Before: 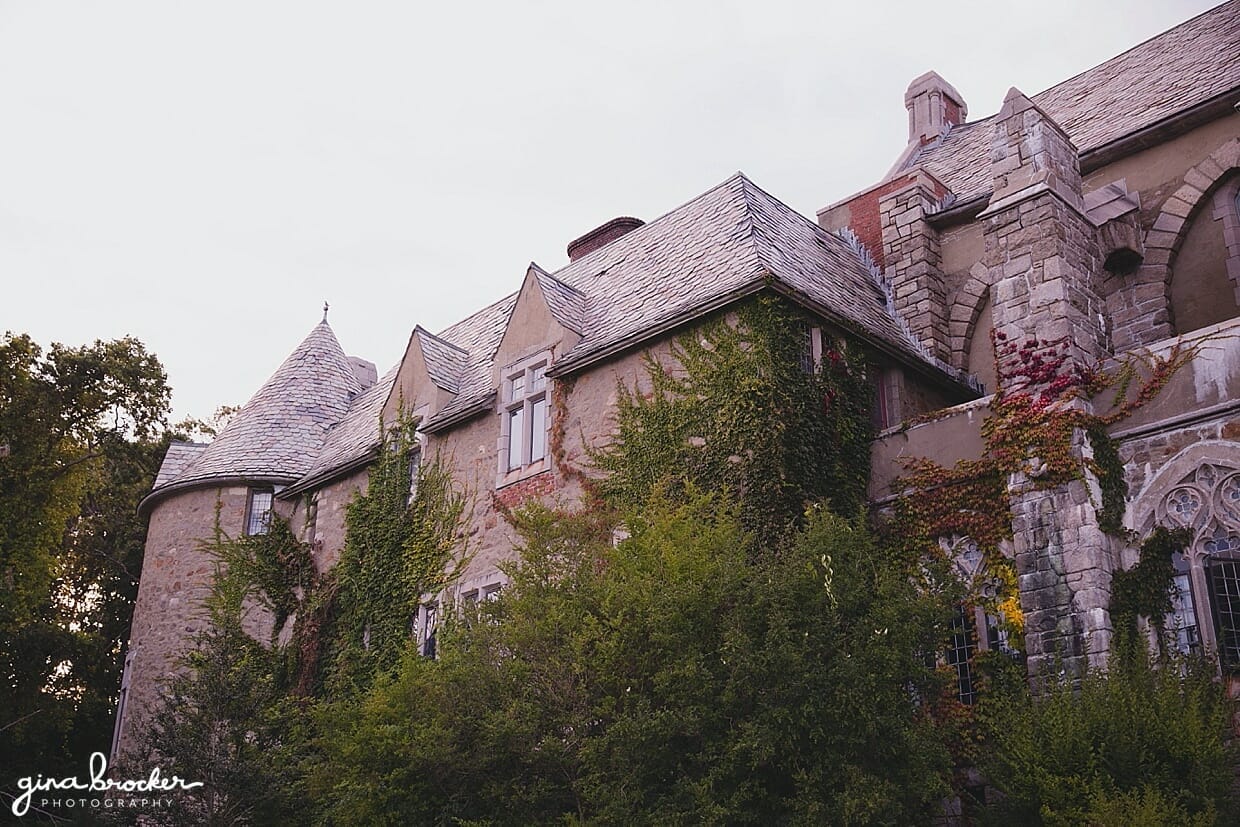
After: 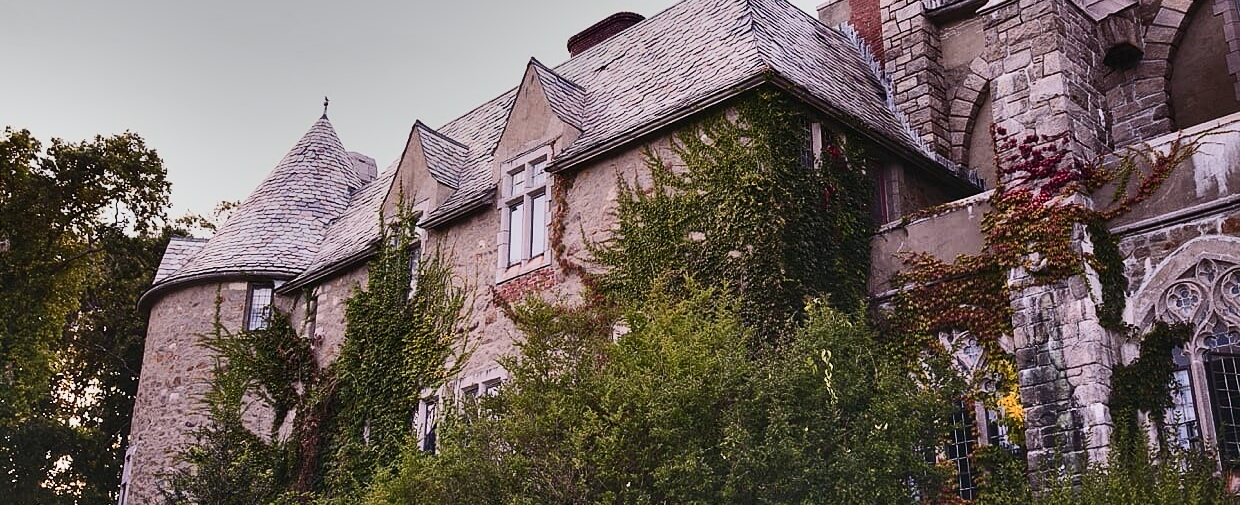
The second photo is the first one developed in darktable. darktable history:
crop and rotate: top 24.794%, bottom 14.034%
contrast brightness saturation: contrast 0.374, brightness 0.1
shadows and highlights: shadows 80.25, white point adjustment -9.22, highlights -61.28, soften with gaussian
local contrast: highlights 101%, shadows 98%, detail 119%, midtone range 0.2
